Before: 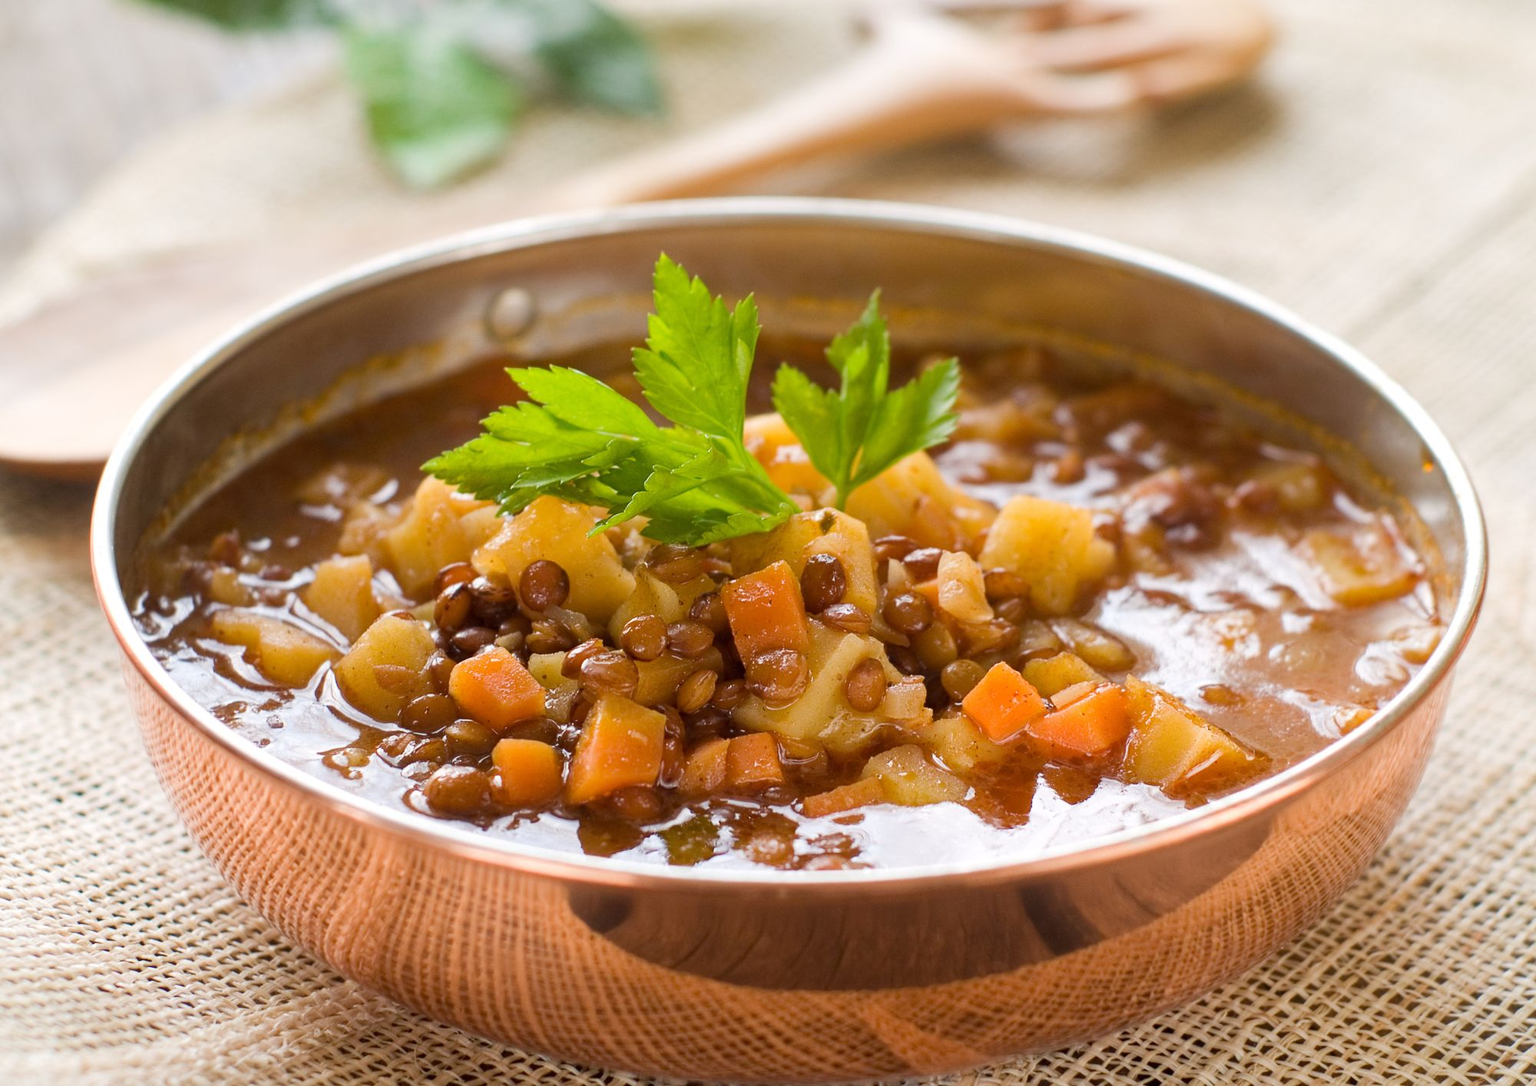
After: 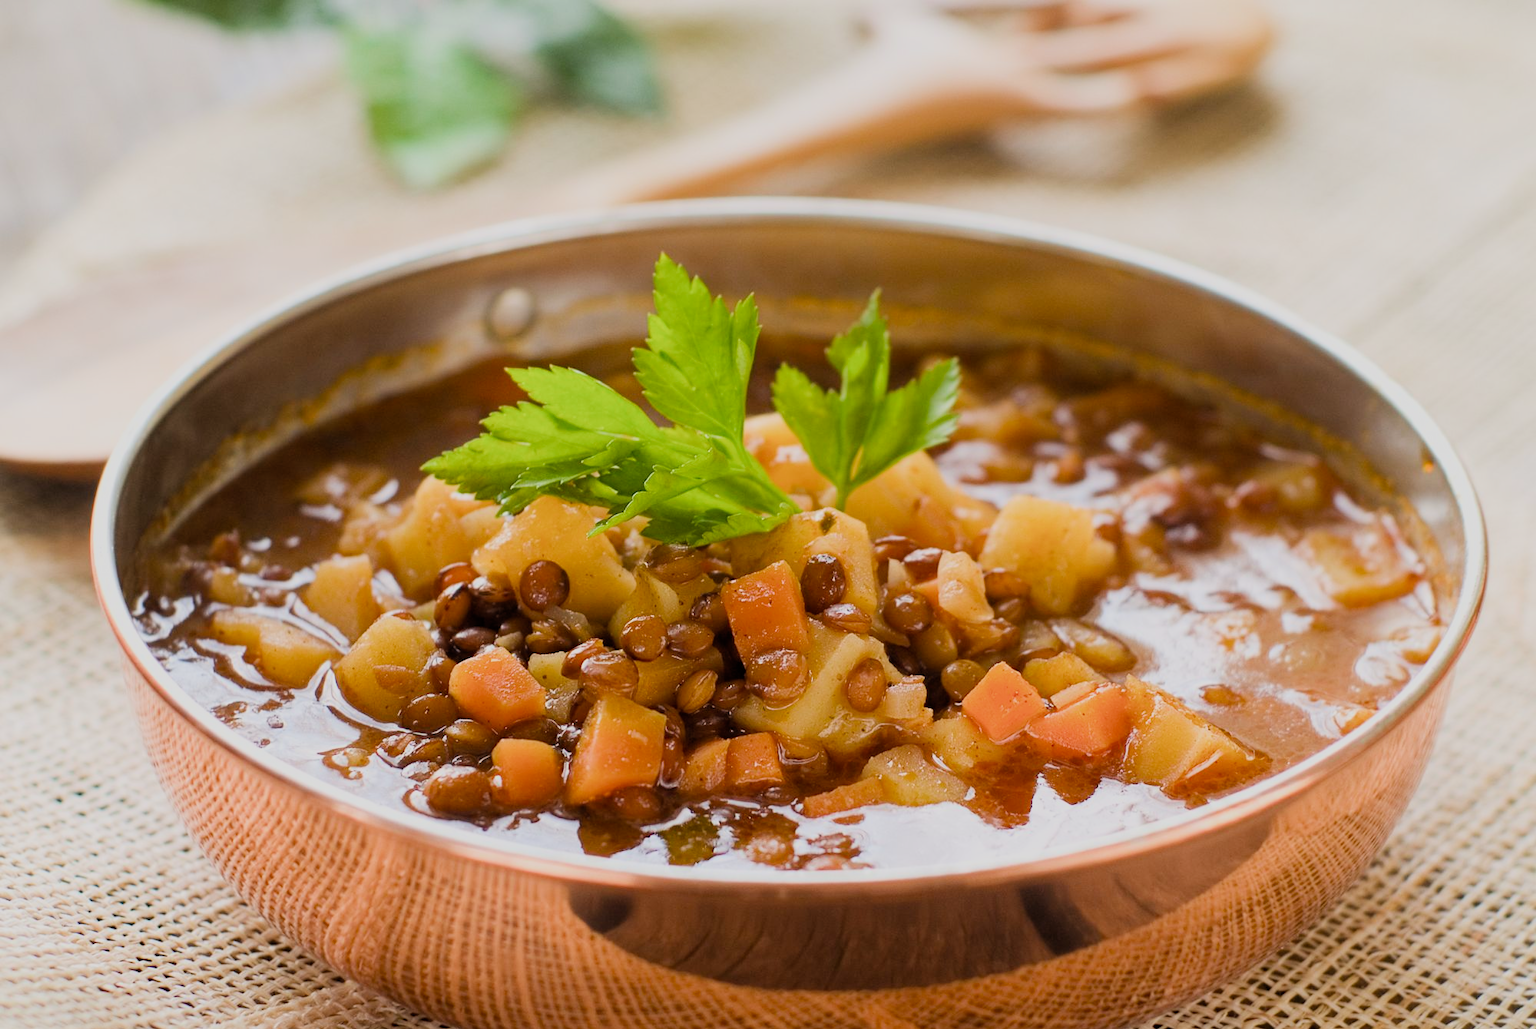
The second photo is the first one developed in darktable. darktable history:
crop and rotate: top 0.003%, bottom 5.097%
filmic rgb: middle gray luminance 28.87%, black relative exposure -10.36 EV, white relative exposure 5.48 EV, threshold 2.99 EV, target black luminance 0%, hardness 3.91, latitude 2.25%, contrast 1.125, highlights saturation mix 3.84%, shadows ↔ highlights balance 15.76%, color science v4 (2020), enable highlight reconstruction true
